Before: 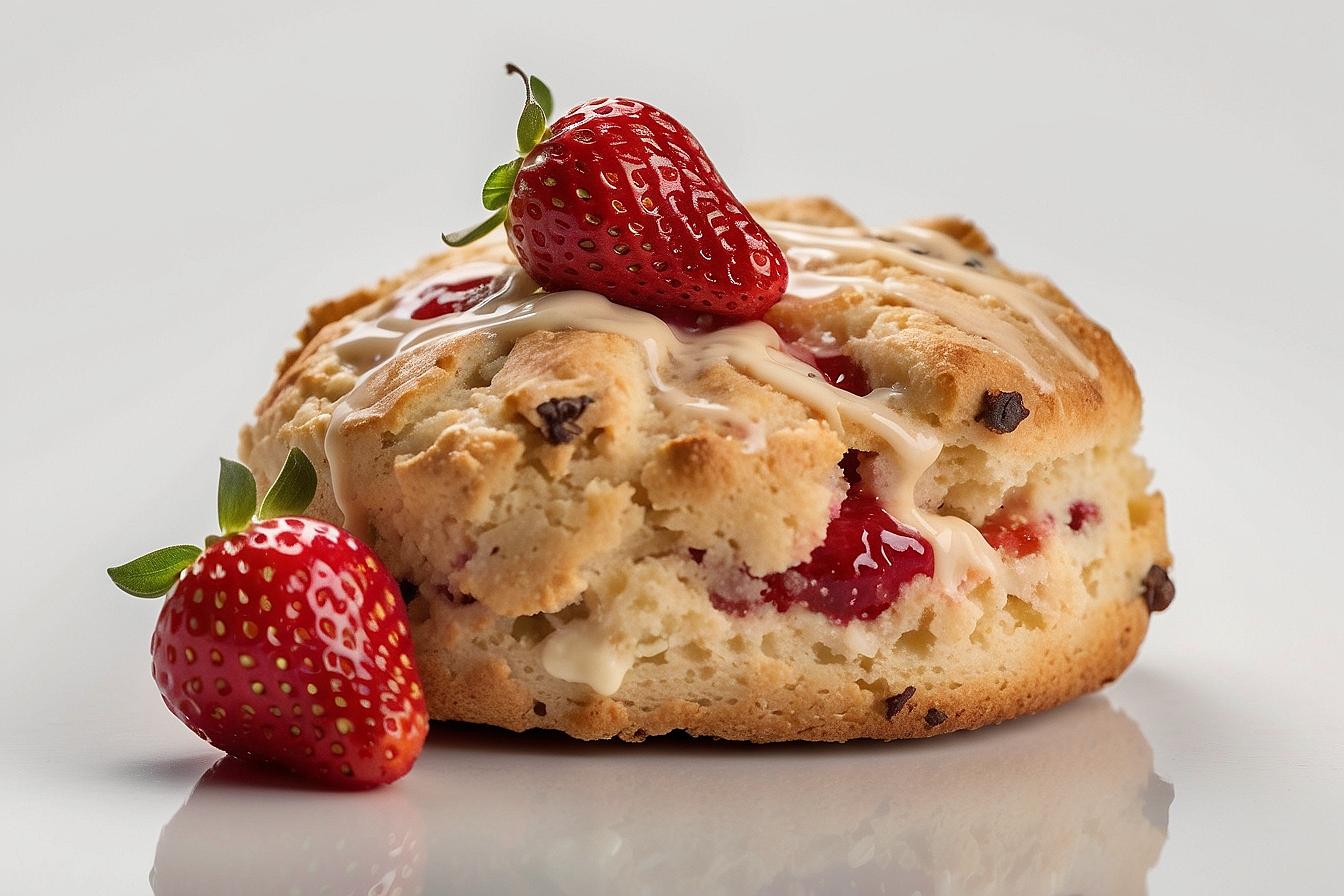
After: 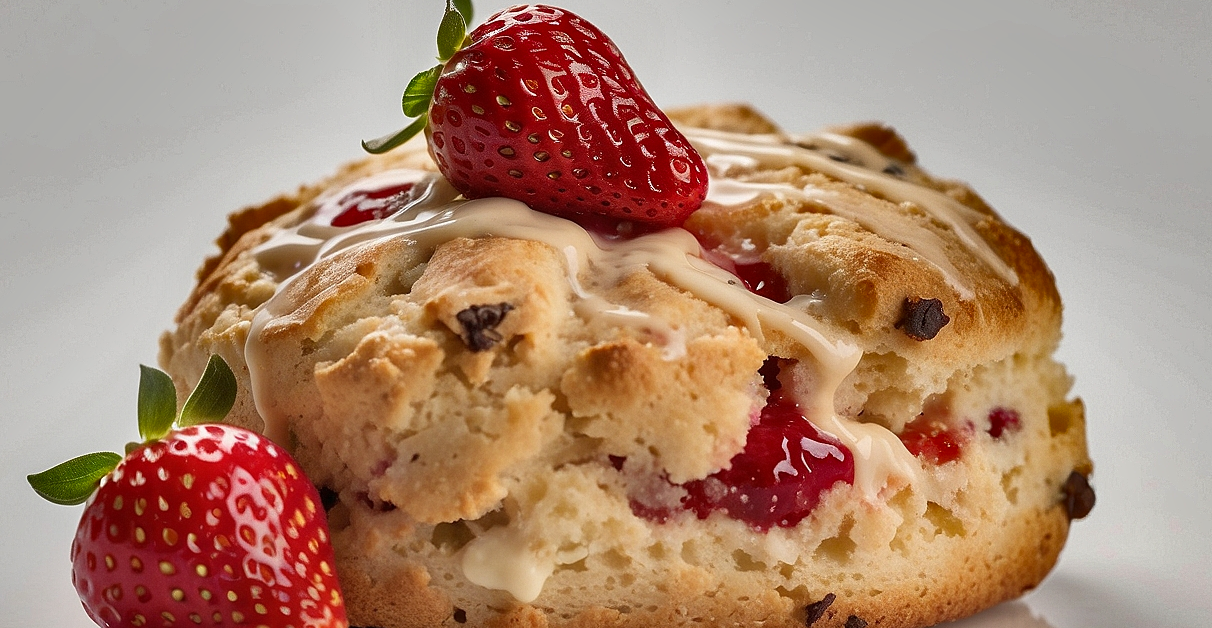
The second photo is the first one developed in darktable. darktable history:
crop: left 5.963%, top 10.399%, right 3.824%, bottom 19.456%
shadows and highlights: white point adjustment 0.132, highlights -70.32, soften with gaussian
